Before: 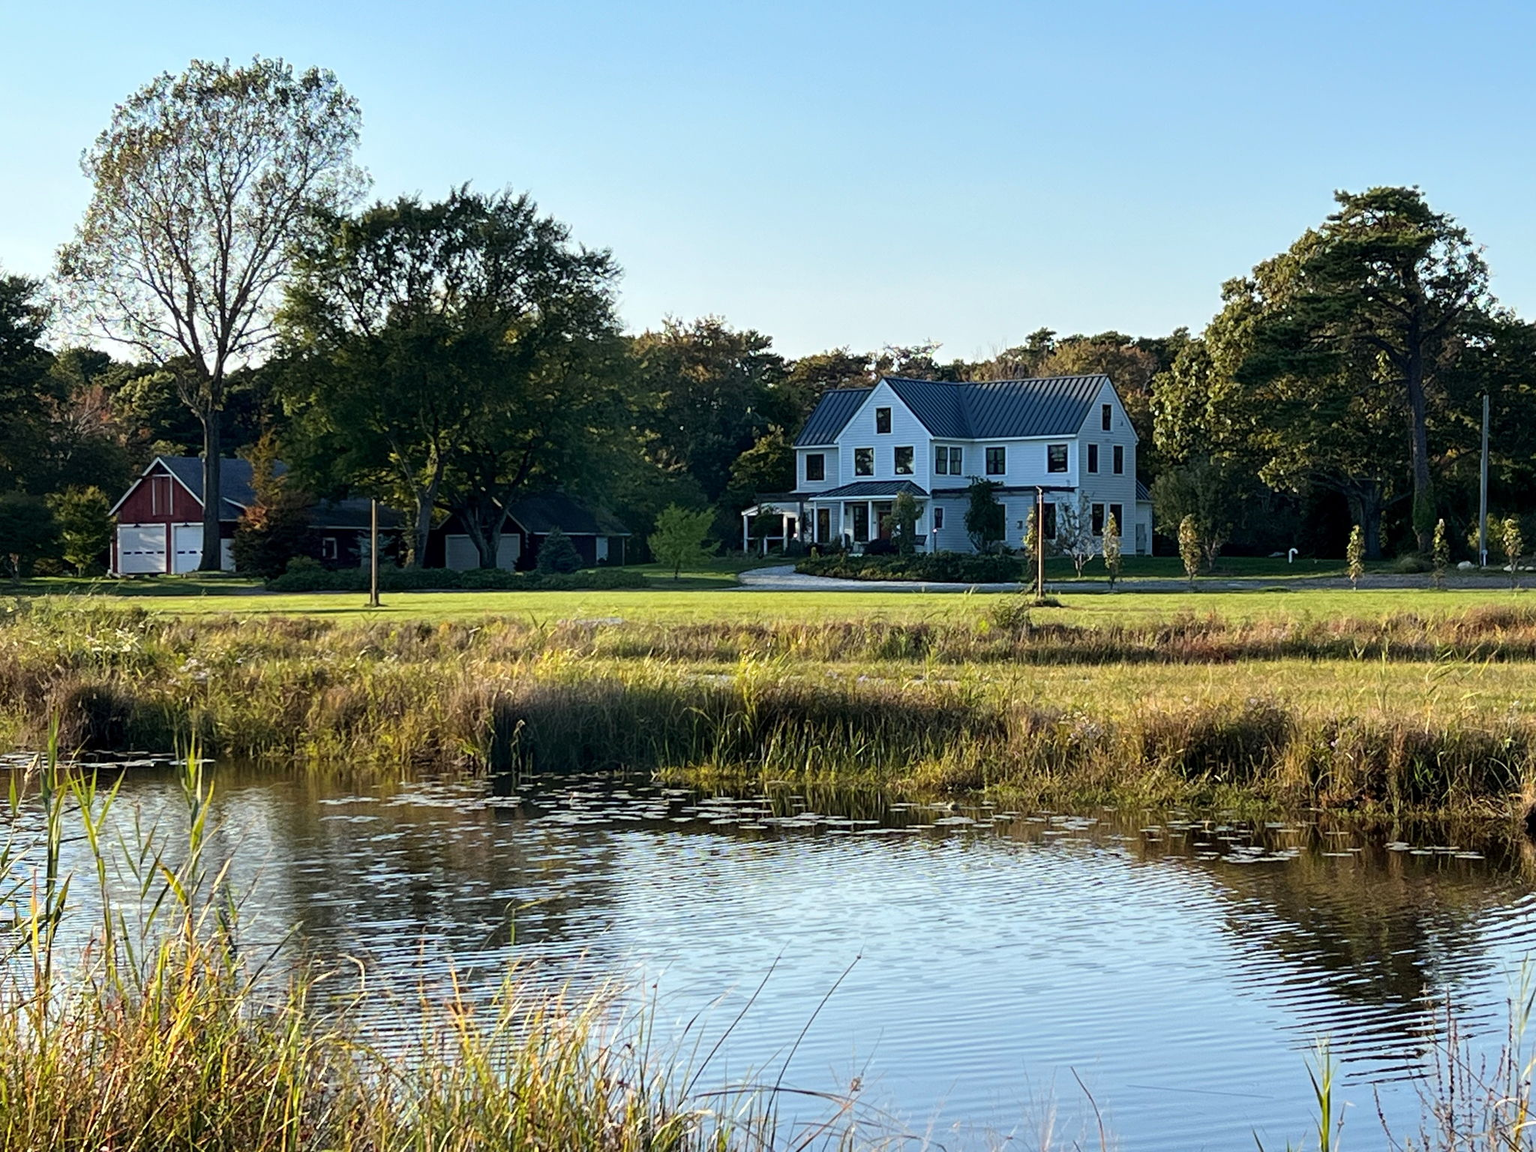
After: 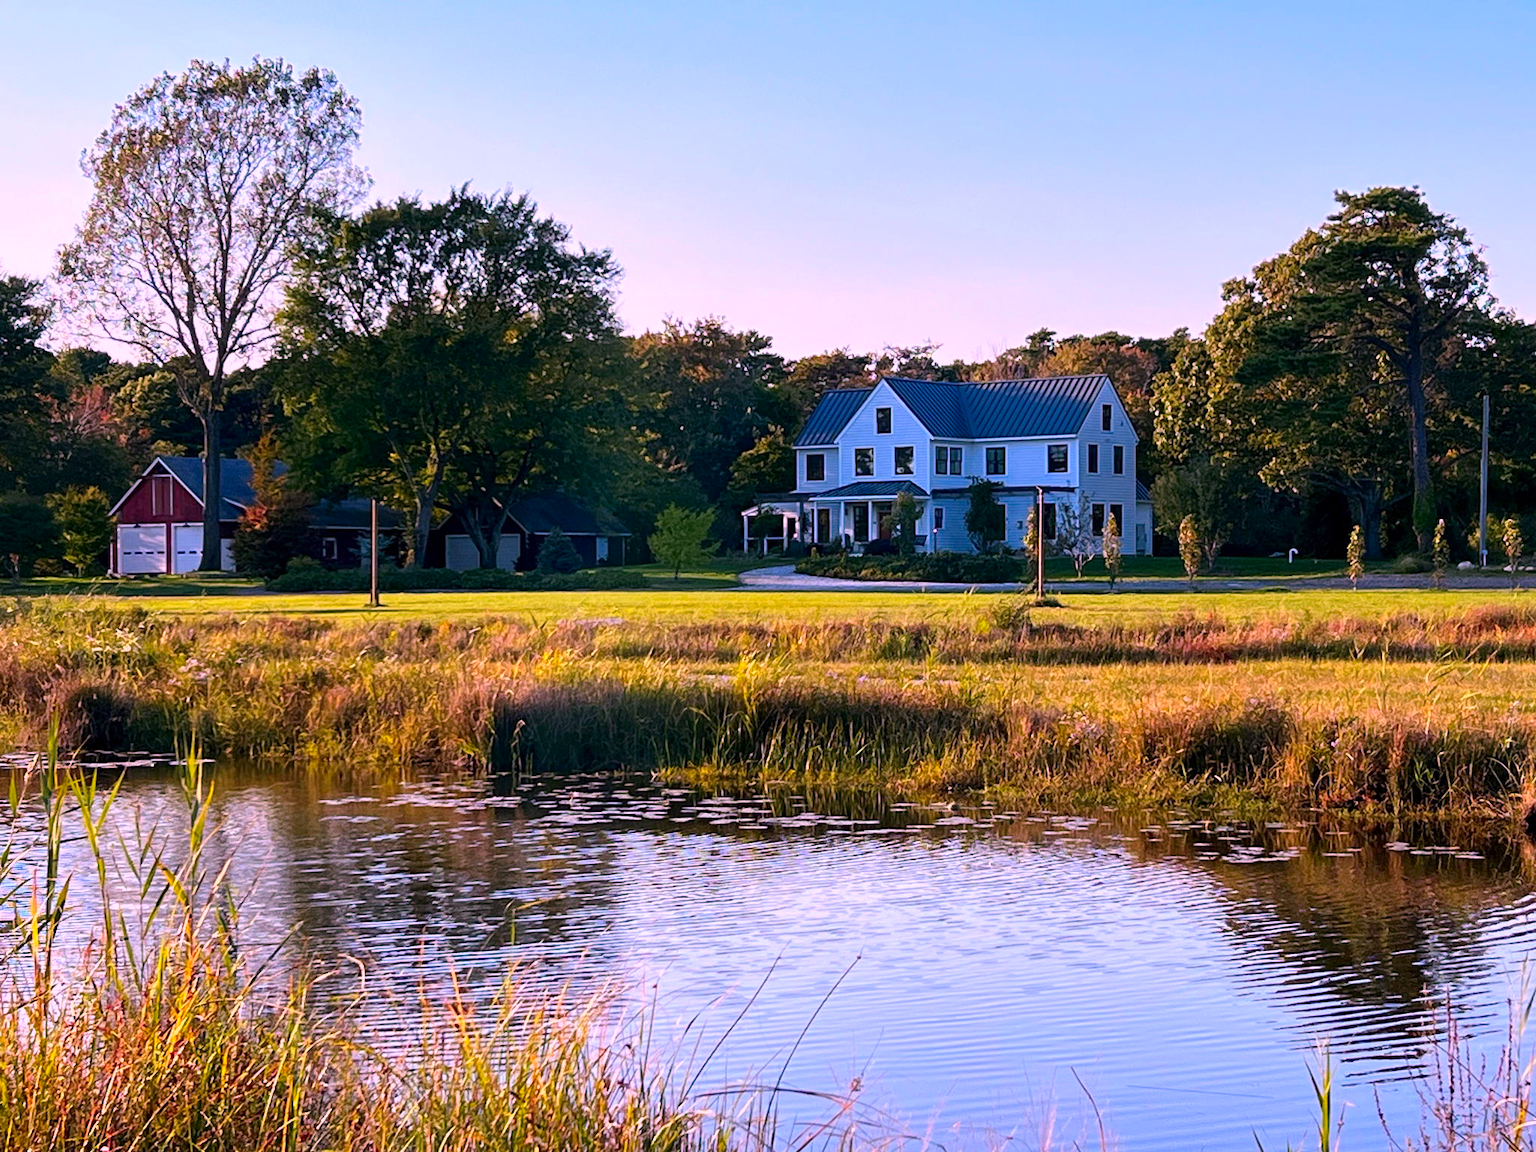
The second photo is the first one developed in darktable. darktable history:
color correction: highlights a* 18.75, highlights b* -12.11, saturation 1.66
